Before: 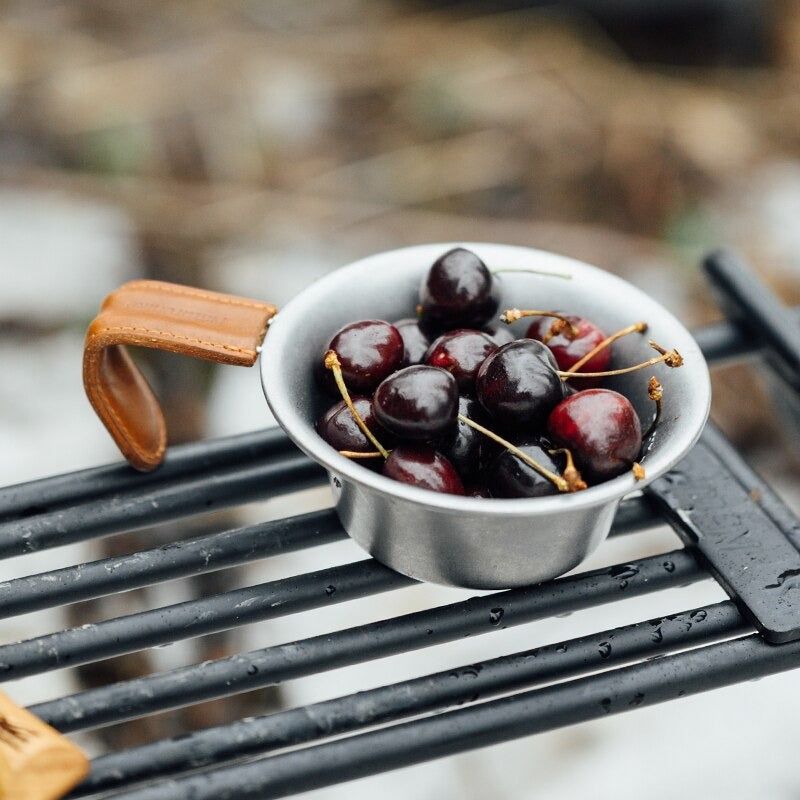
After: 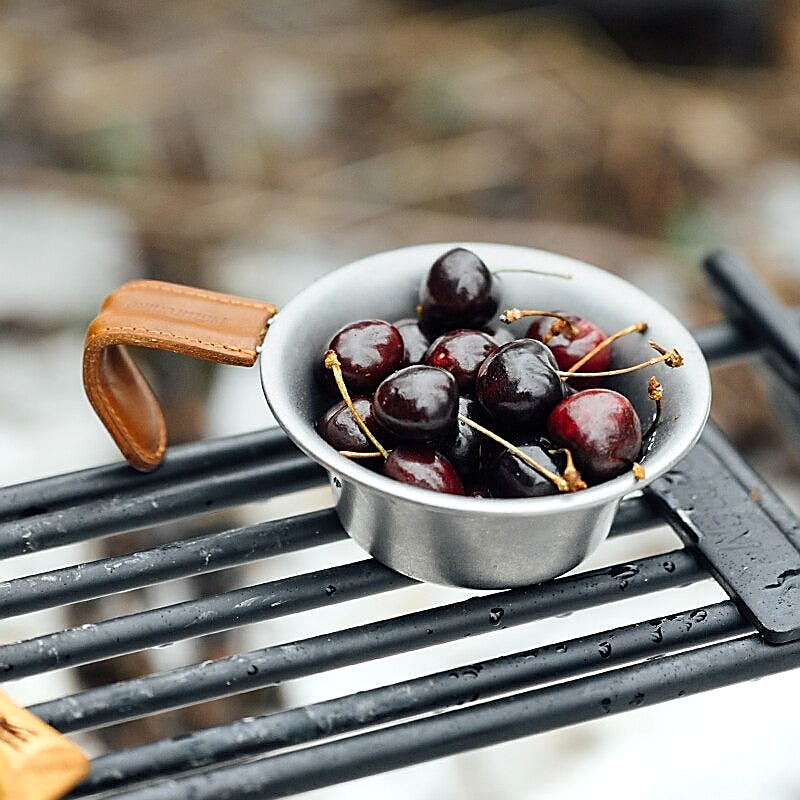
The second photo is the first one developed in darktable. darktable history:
sharpen: radius 1.4, amount 1.25, threshold 0.7
exposure: exposure 0.367 EV, compensate highlight preservation false
graduated density: on, module defaults
